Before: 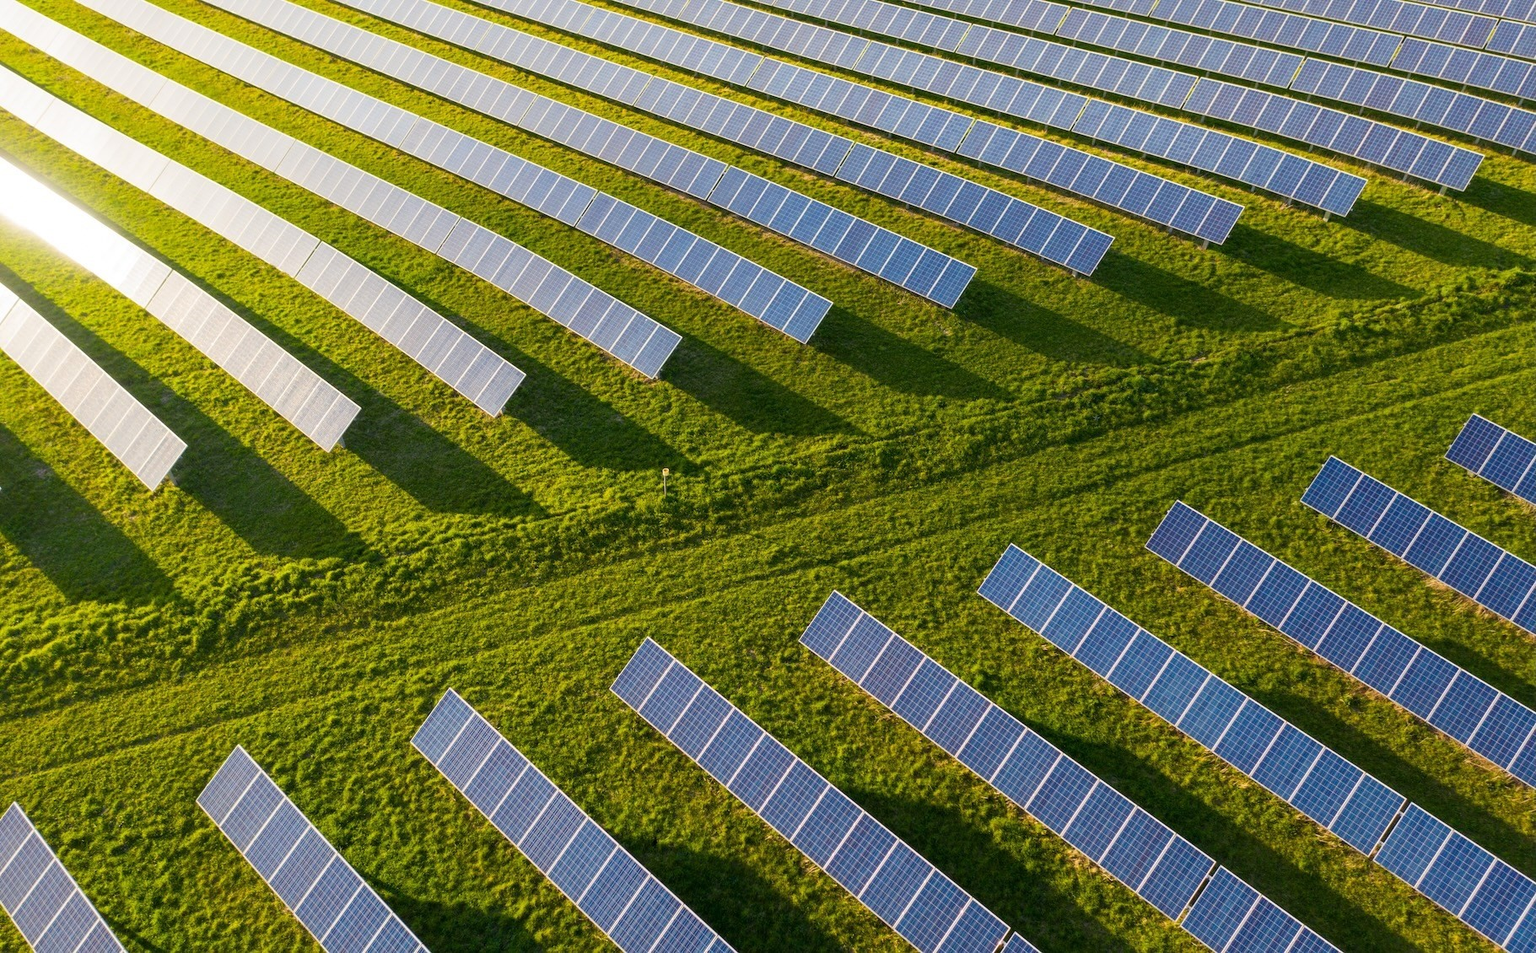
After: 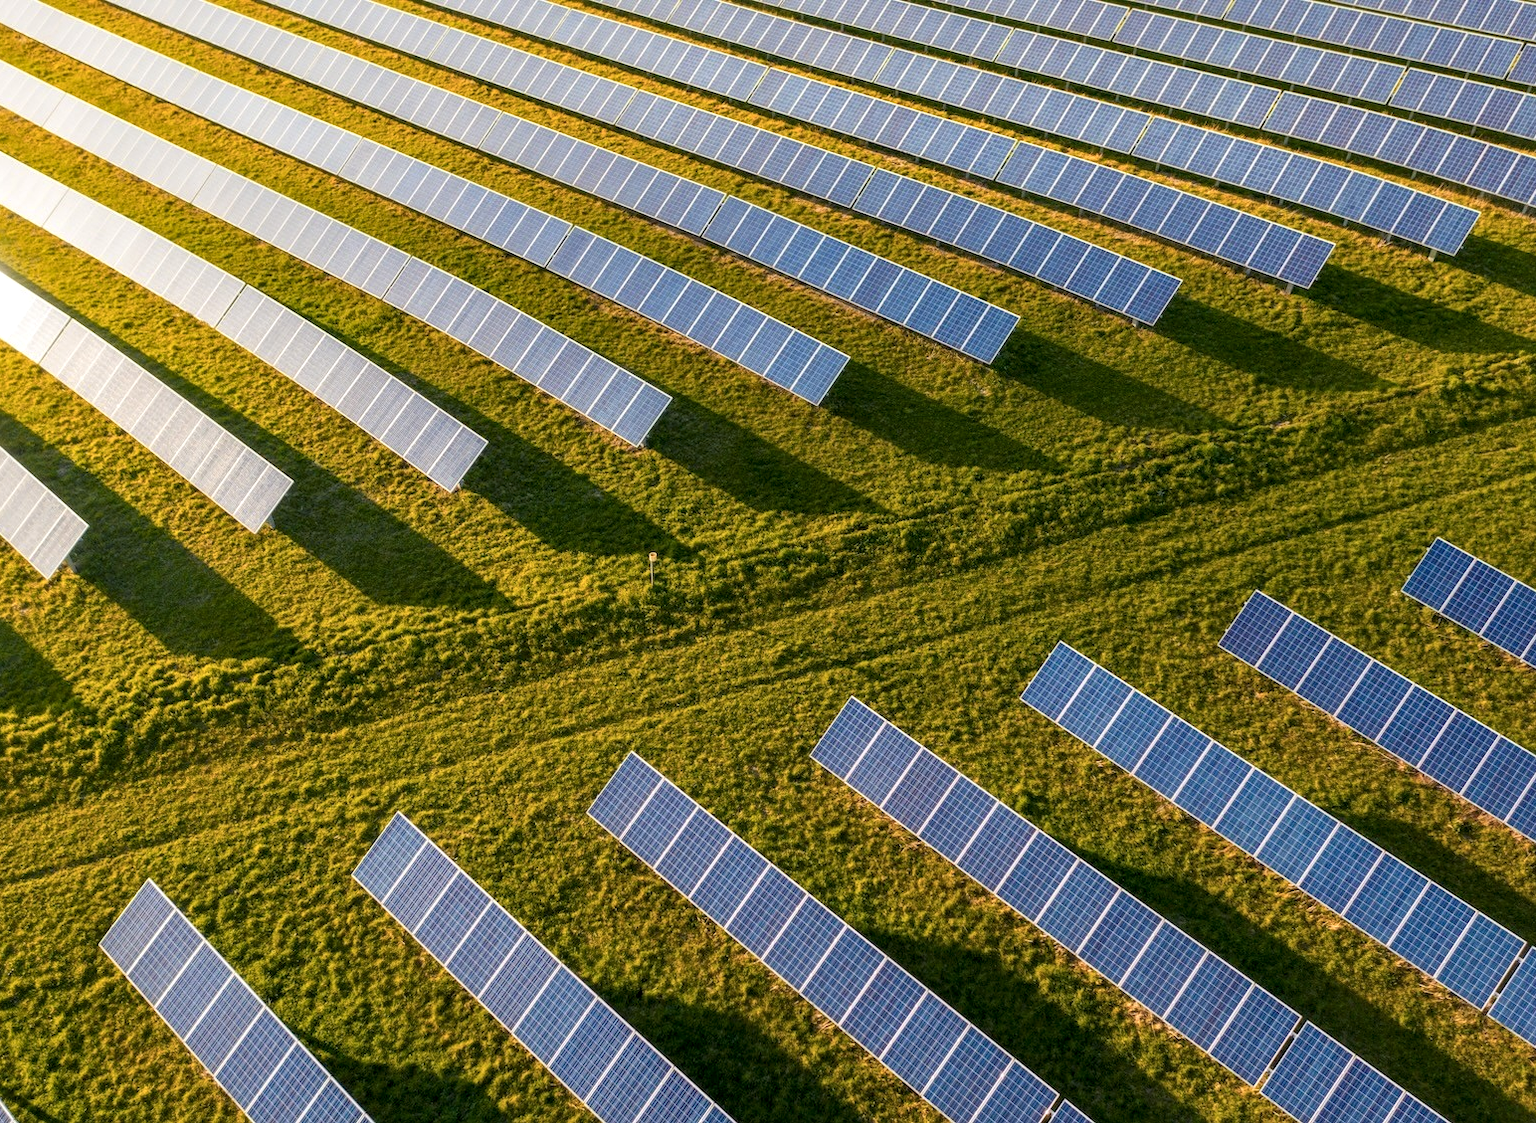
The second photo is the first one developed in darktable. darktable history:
crop: left 7.347%, right 7.826%
local contrast: detail 130%
color zones: curves: ch1 [(0, 0.455) (0.063, 0.455) (0.286, 0.495) (0.429, 0.5) (0.571, 0.5) (0.714, 0.5) (0.857, 0.5) (1, 0.455)]; ch2 [(0, 0.532) (0.063, 0.521) (0.233, 0.447) (0.429, 0.489) (0.571, 0.5) (0.714, 0.5) (0.857, 0.5) (1, 0.532)]
exposure: compensate highlight preservation false
